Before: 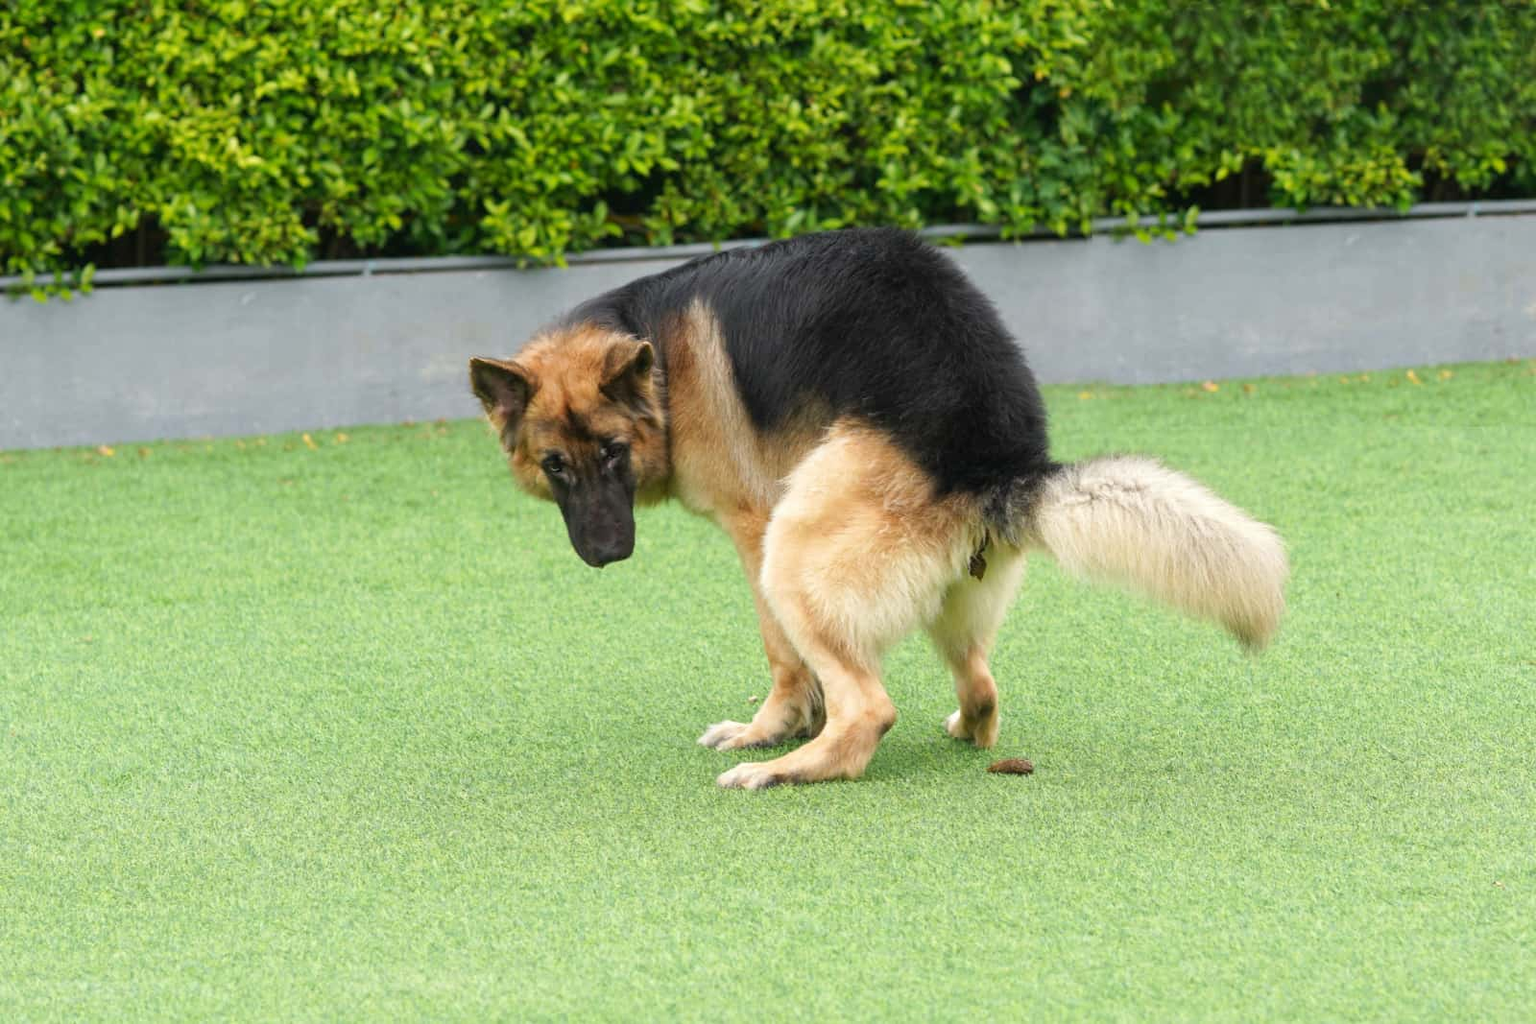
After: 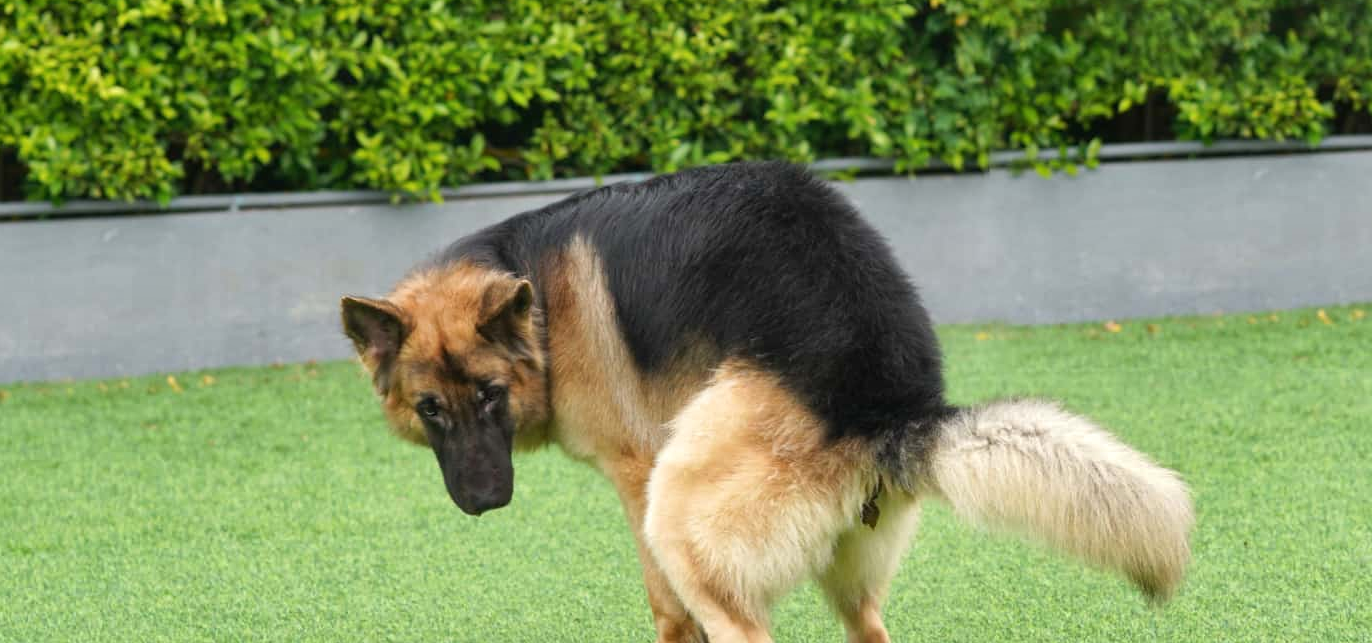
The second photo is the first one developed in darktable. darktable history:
crop and rotate: left 9.301%, top 7.189%, right 4.932%, bottom 32.479%
shadows and highlights: white point adjustment 1.1, soften with gaussian
